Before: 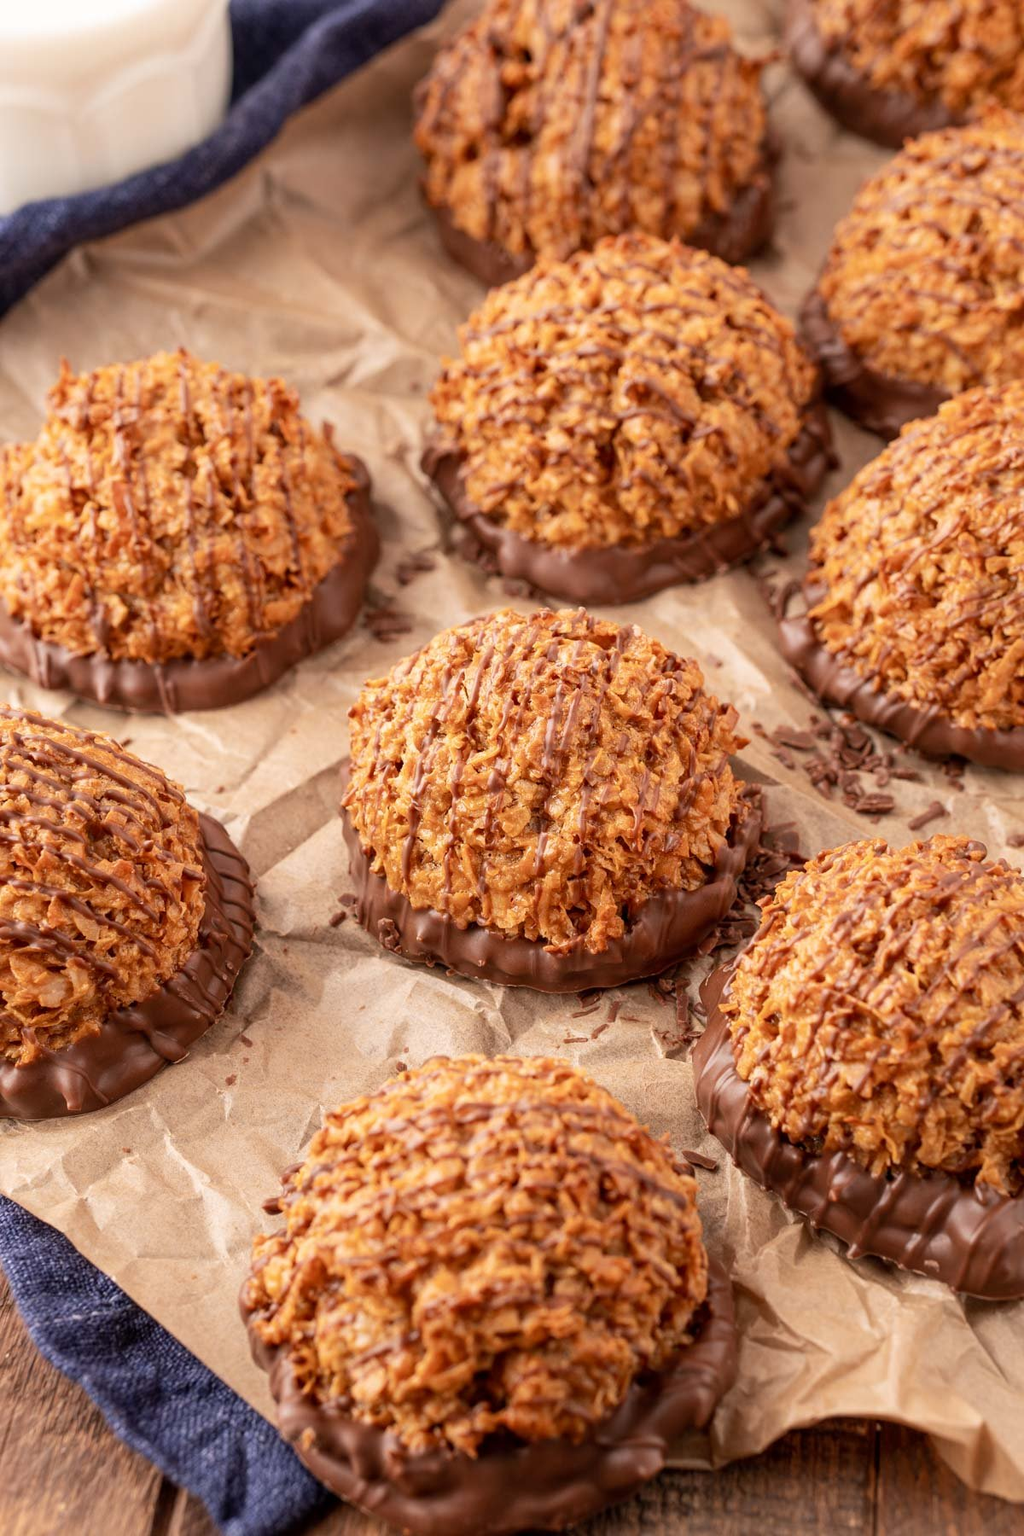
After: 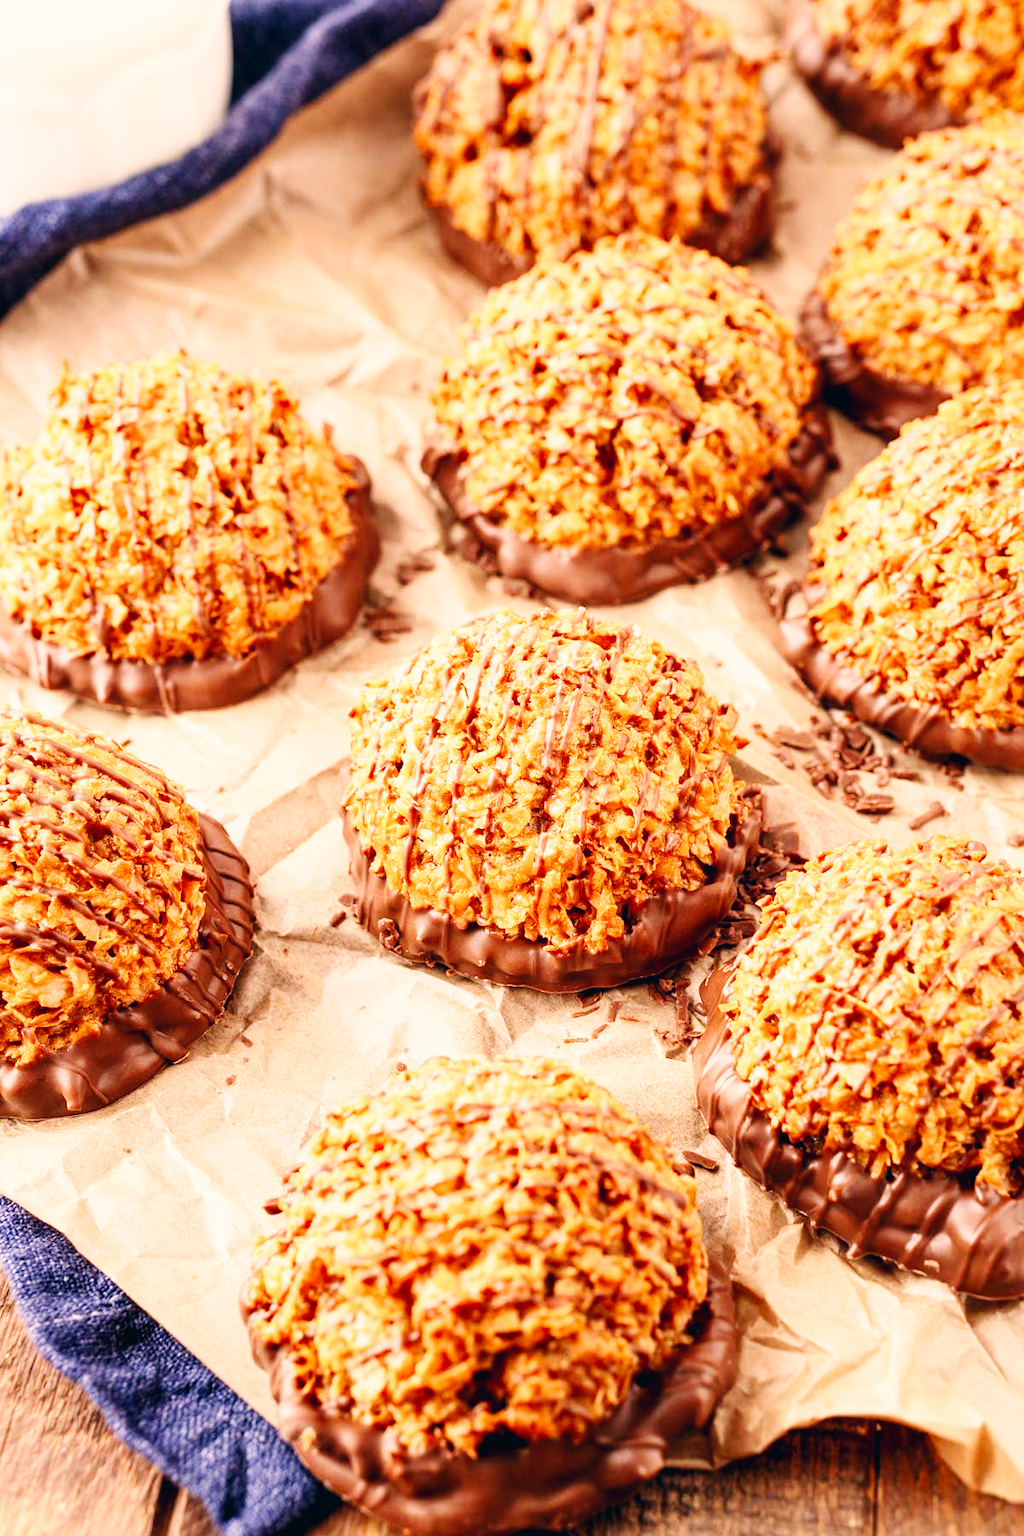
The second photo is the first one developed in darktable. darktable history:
color correction: highlights a* 5.41, highlights b* 5.27, shadows a* -4.14, shadows b* -5
base curve: curves: ch0 [(0, 0.003) (0.001, 0.002) (0.006, 0.004) (0.02, 0.022) (0.048, 0.086) (0.094, 0.234) (0.162, 0.431) (0.258, 0.629) (0.385, 0.8) (0.548, 0.918) (0.751, 0.988) (1, 1)], preserve colors none
